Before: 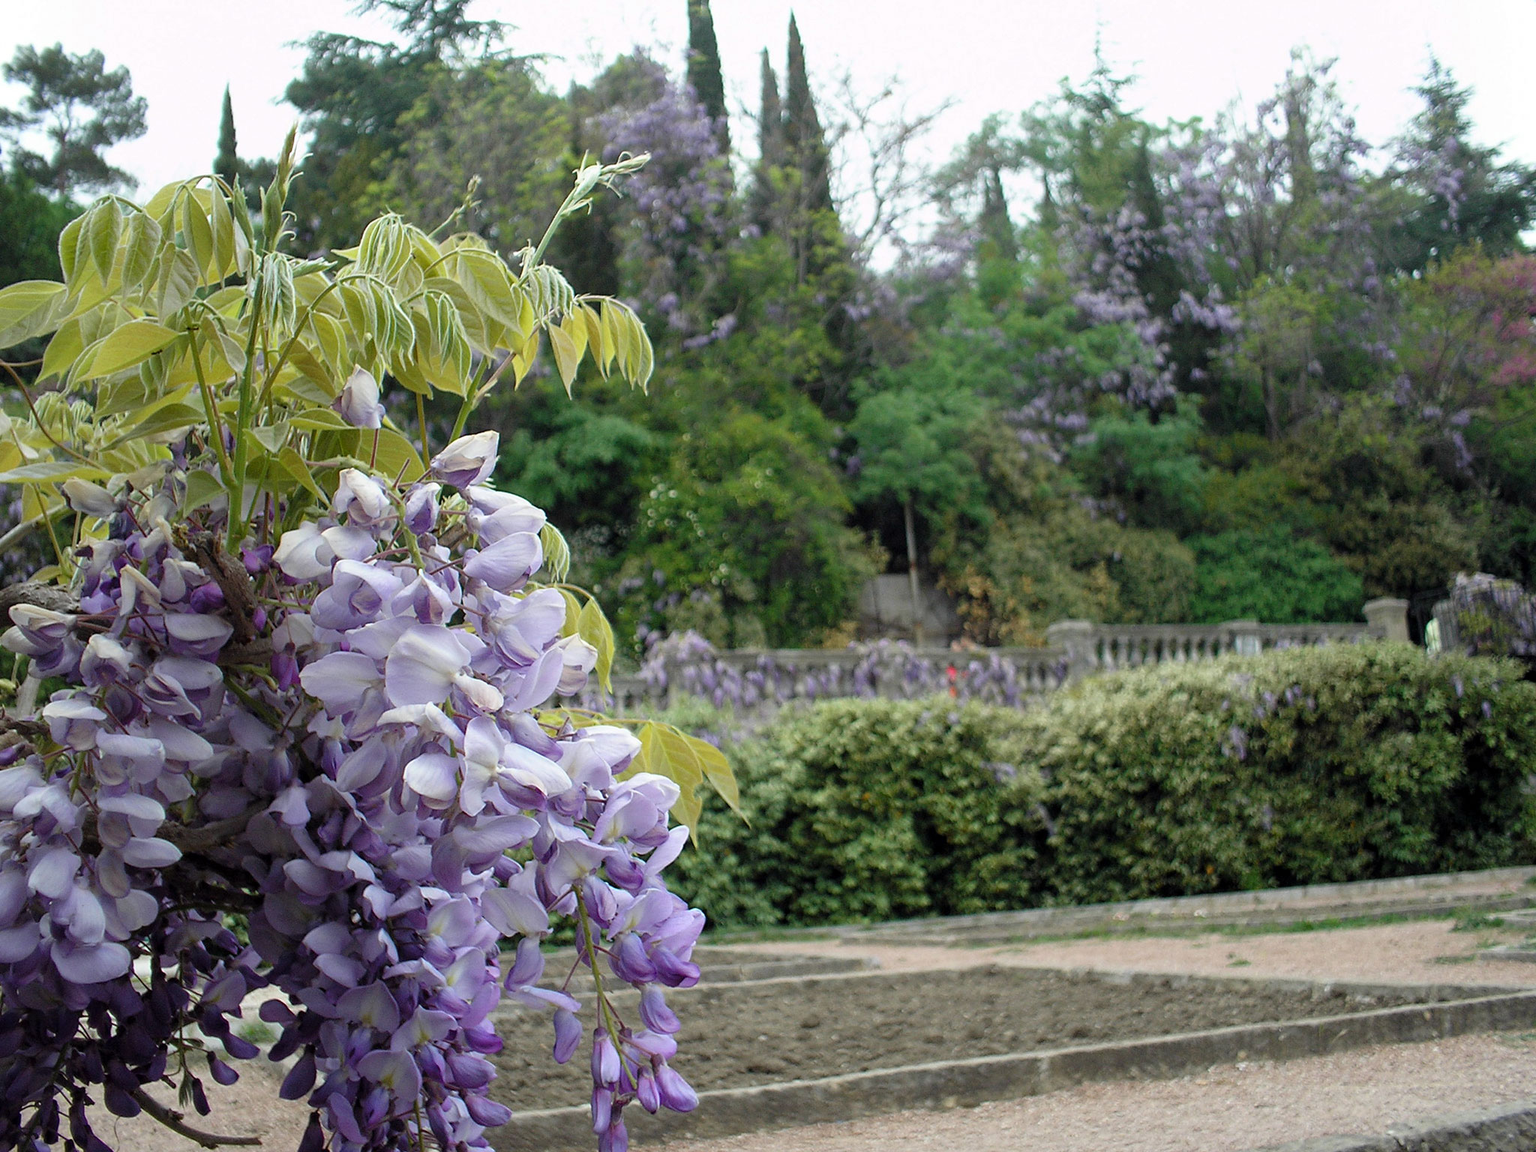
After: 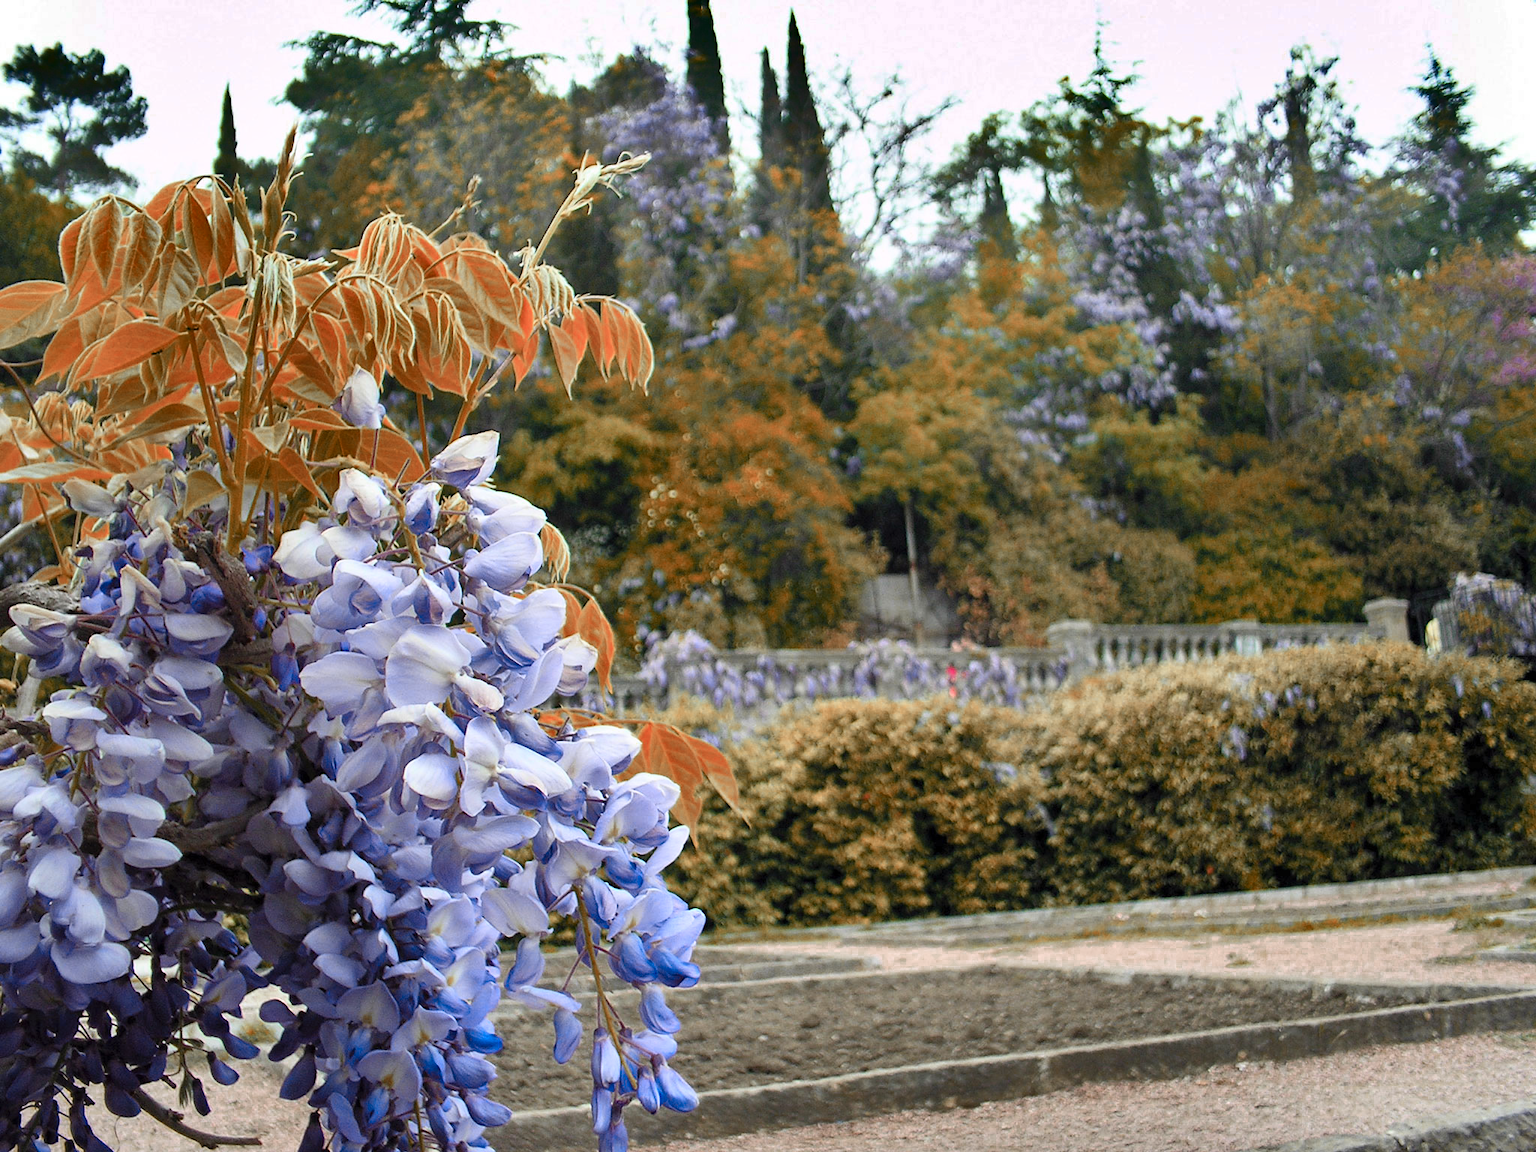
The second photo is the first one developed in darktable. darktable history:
shadows and highlights: shadows 18.66, highlights -84.03, soften with gaussian
color zones: curves: ch0 [(0.006, 0.385) (0.143, 0.563) (0.243, 0.321) (0.352, 0.464) (0.516, 0.456) (0.625, 0.5) (0.75, 0.5) (0.875, 0.5)]; ch1 [(0, 0.5) (0.134, 0.504) (0.246, 0.463) (0.421, 0.515) (0.5, 0.56) (0.625, 0.5) (0.75, 0.5) (0.875, 0.5)]; ch2 [(0, 0.5) (0.131, 0.426) (0.307, 0.289) (0.38, 0.188) (0.513, 0.216) (0.625, 0.548) (0.75, 0.468) (0.838, 0.396) (0.971, 0.311)]
contrast brightness saturation: contrast 0.198, brightness 0.166, saturation 0.222
